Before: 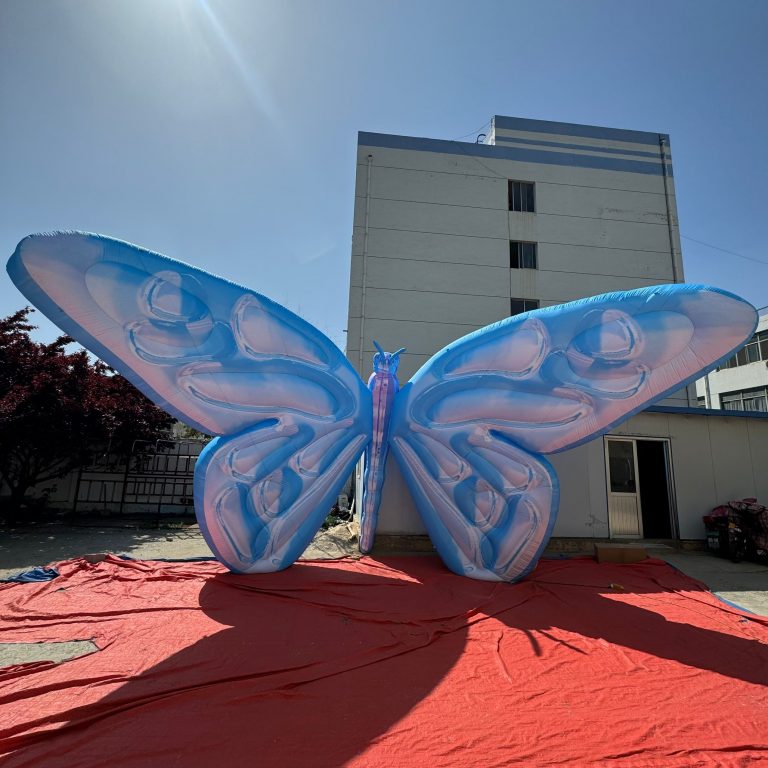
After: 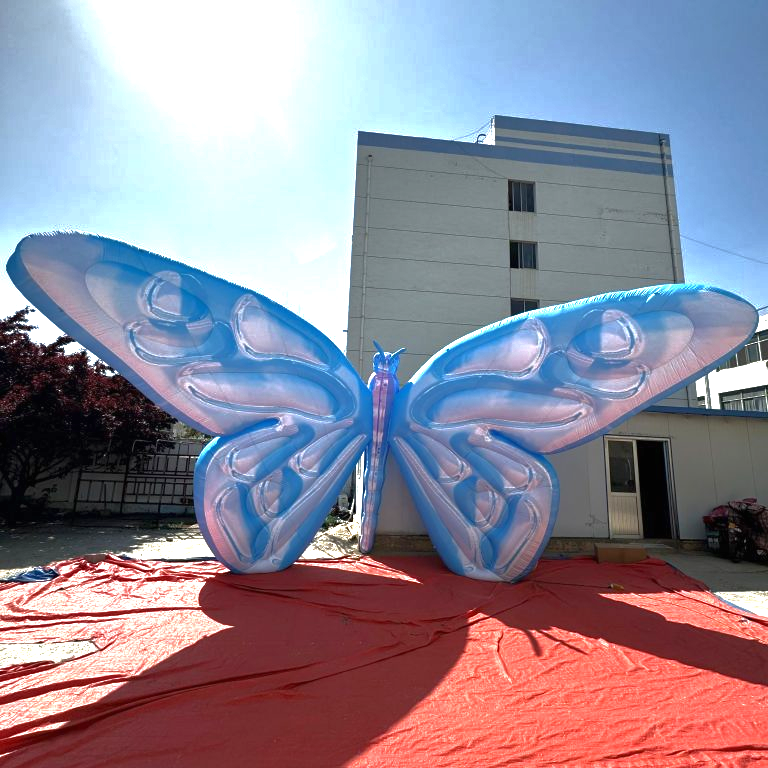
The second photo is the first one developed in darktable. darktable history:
base curve: curves: ch0 [(0, 0) (0.826, 0.587) (1, 1)]
exposure: black level correction 0, exposure 1.5 EV, compensate highlight preservation false
